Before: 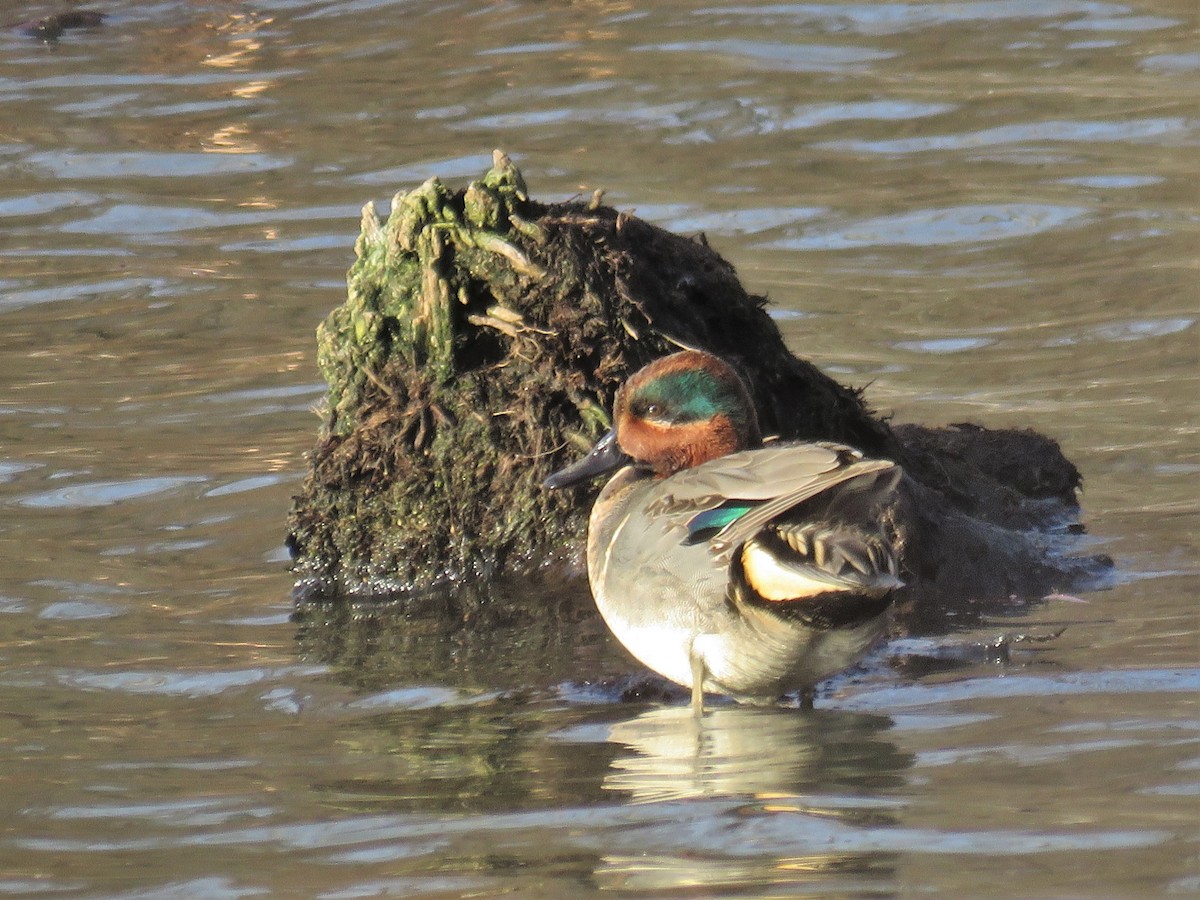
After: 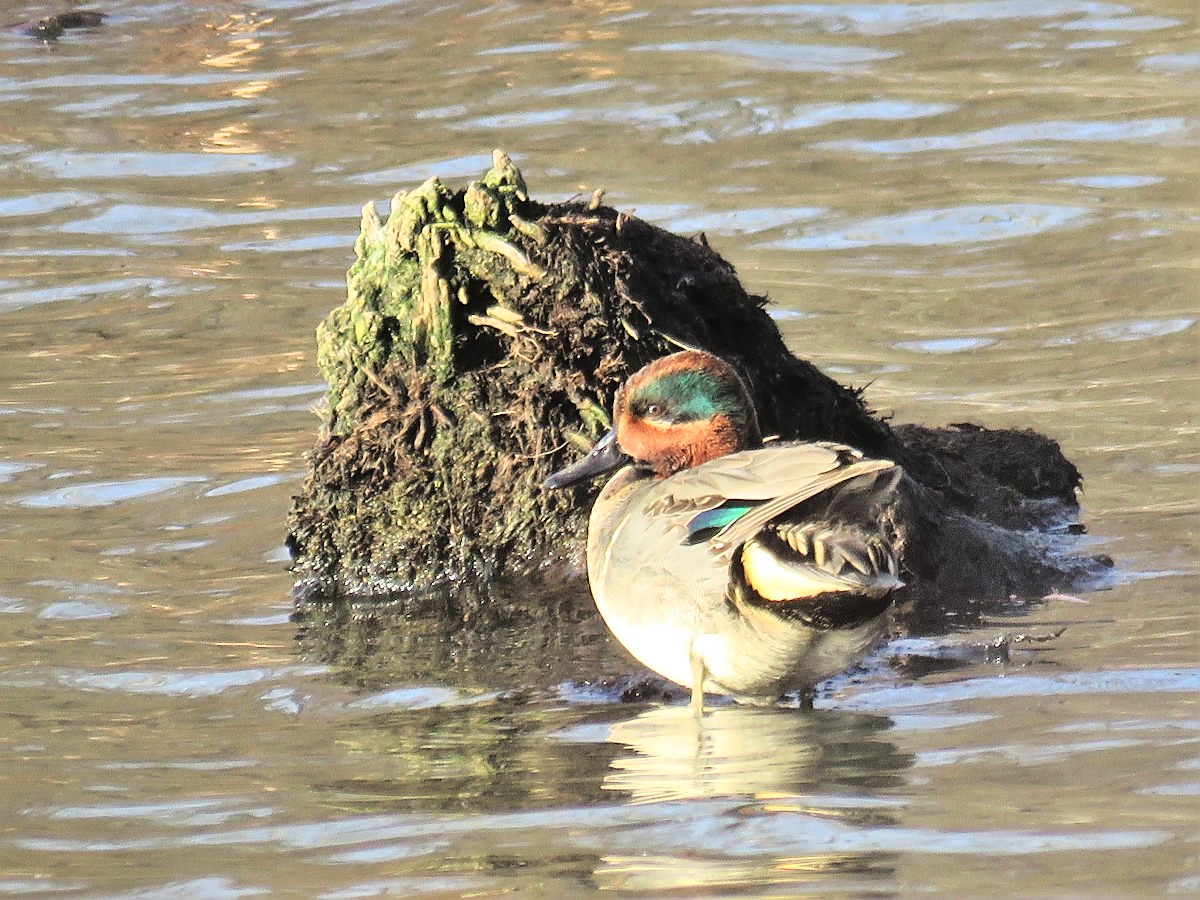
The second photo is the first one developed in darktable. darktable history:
base curve: curves: ch0 [(0, 0) (0.028, 0.03) (0.121, 0.232) (0.46, 0.748) (0.859, 0.968) (1, 1)]
sharpen: on, module defaults
